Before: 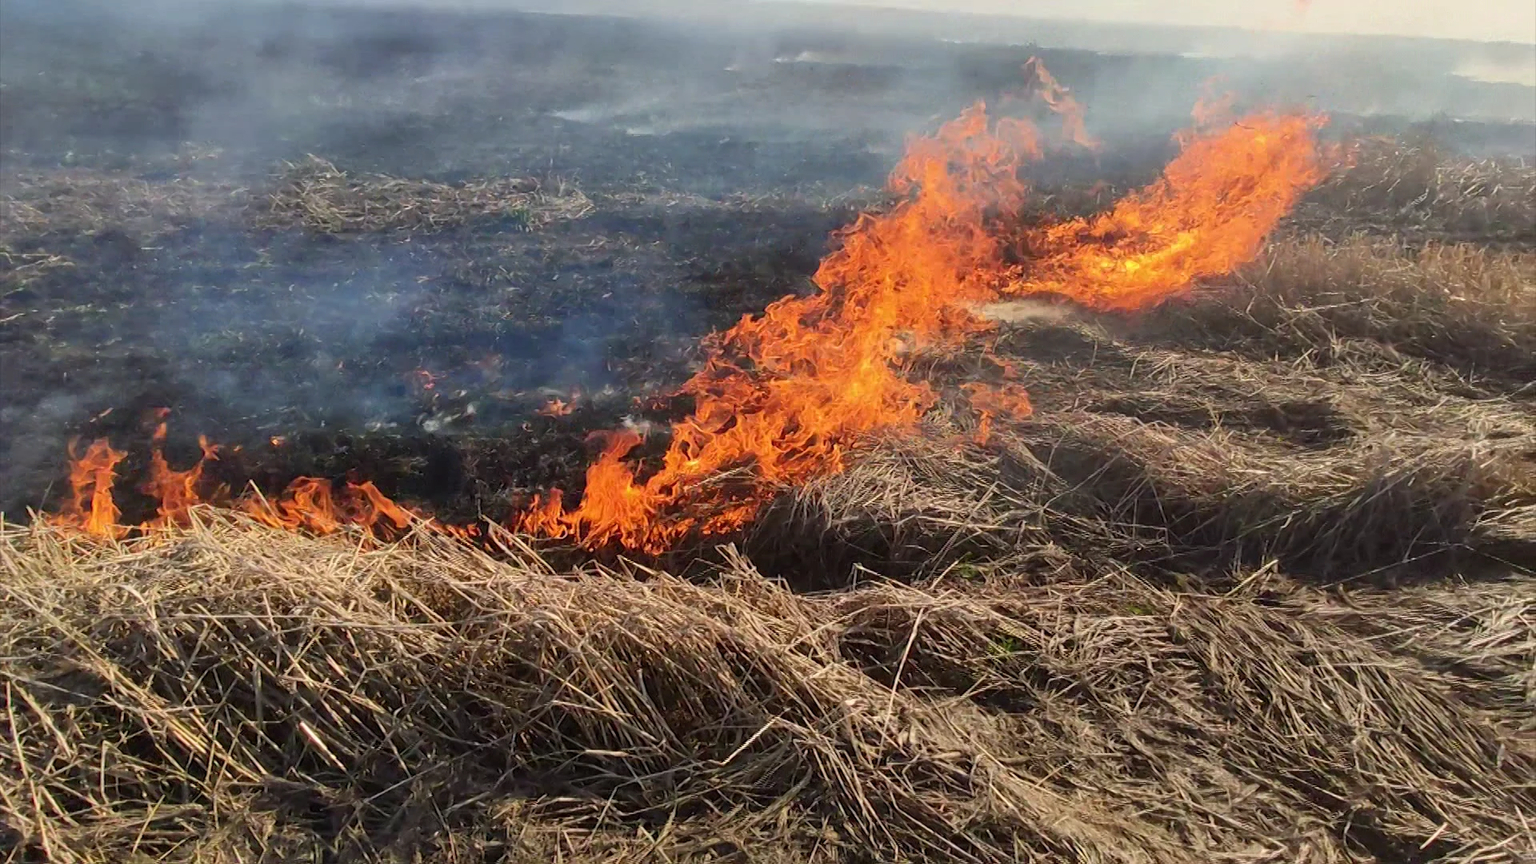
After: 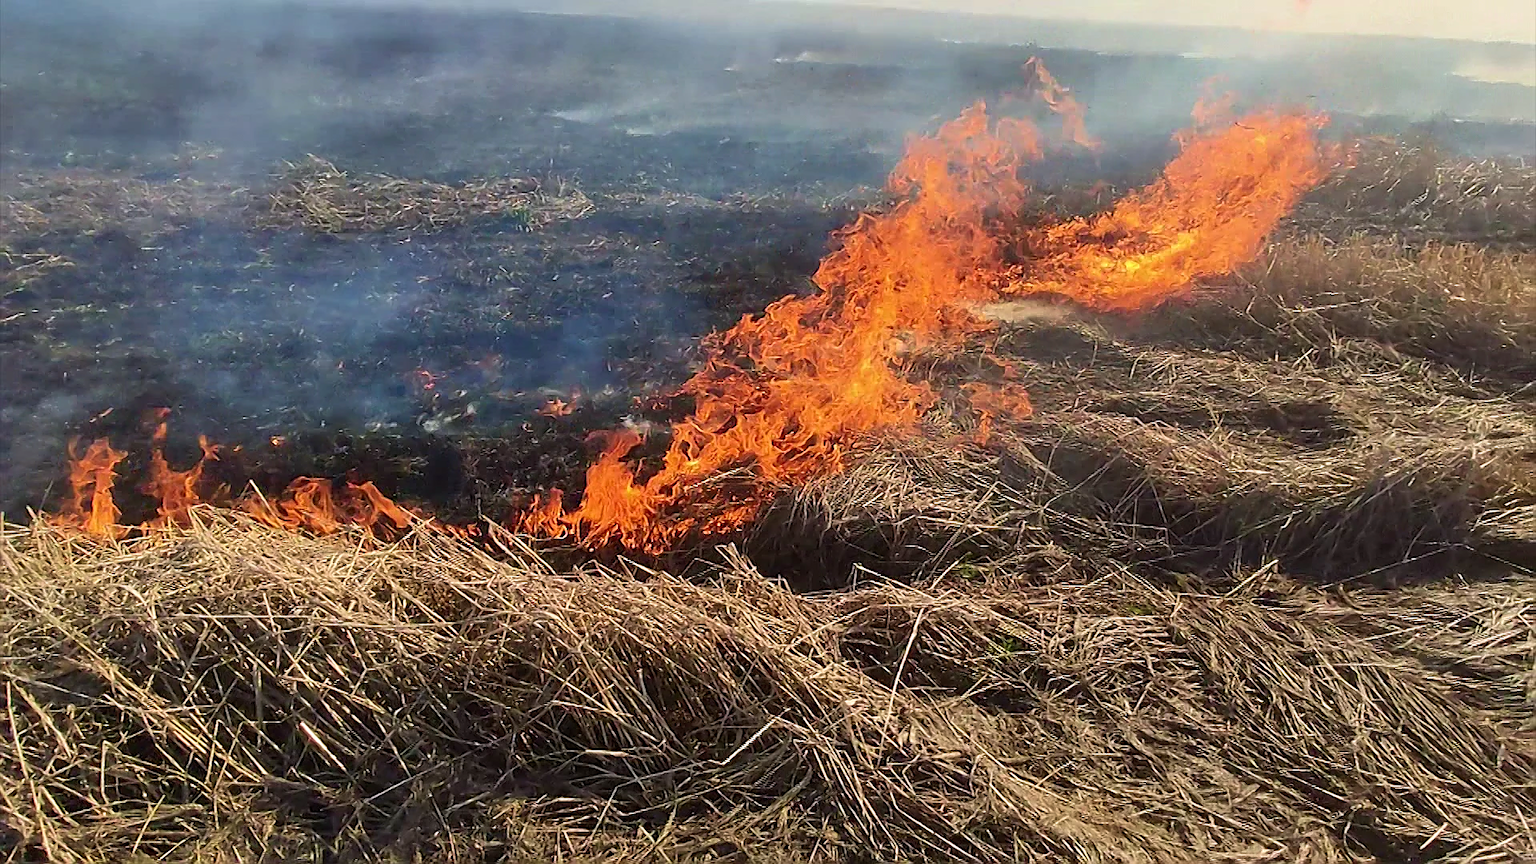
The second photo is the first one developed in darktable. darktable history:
velvia: on, module defaults
sharpen: radius 1.393, amount 1.26, threshold 0.721
